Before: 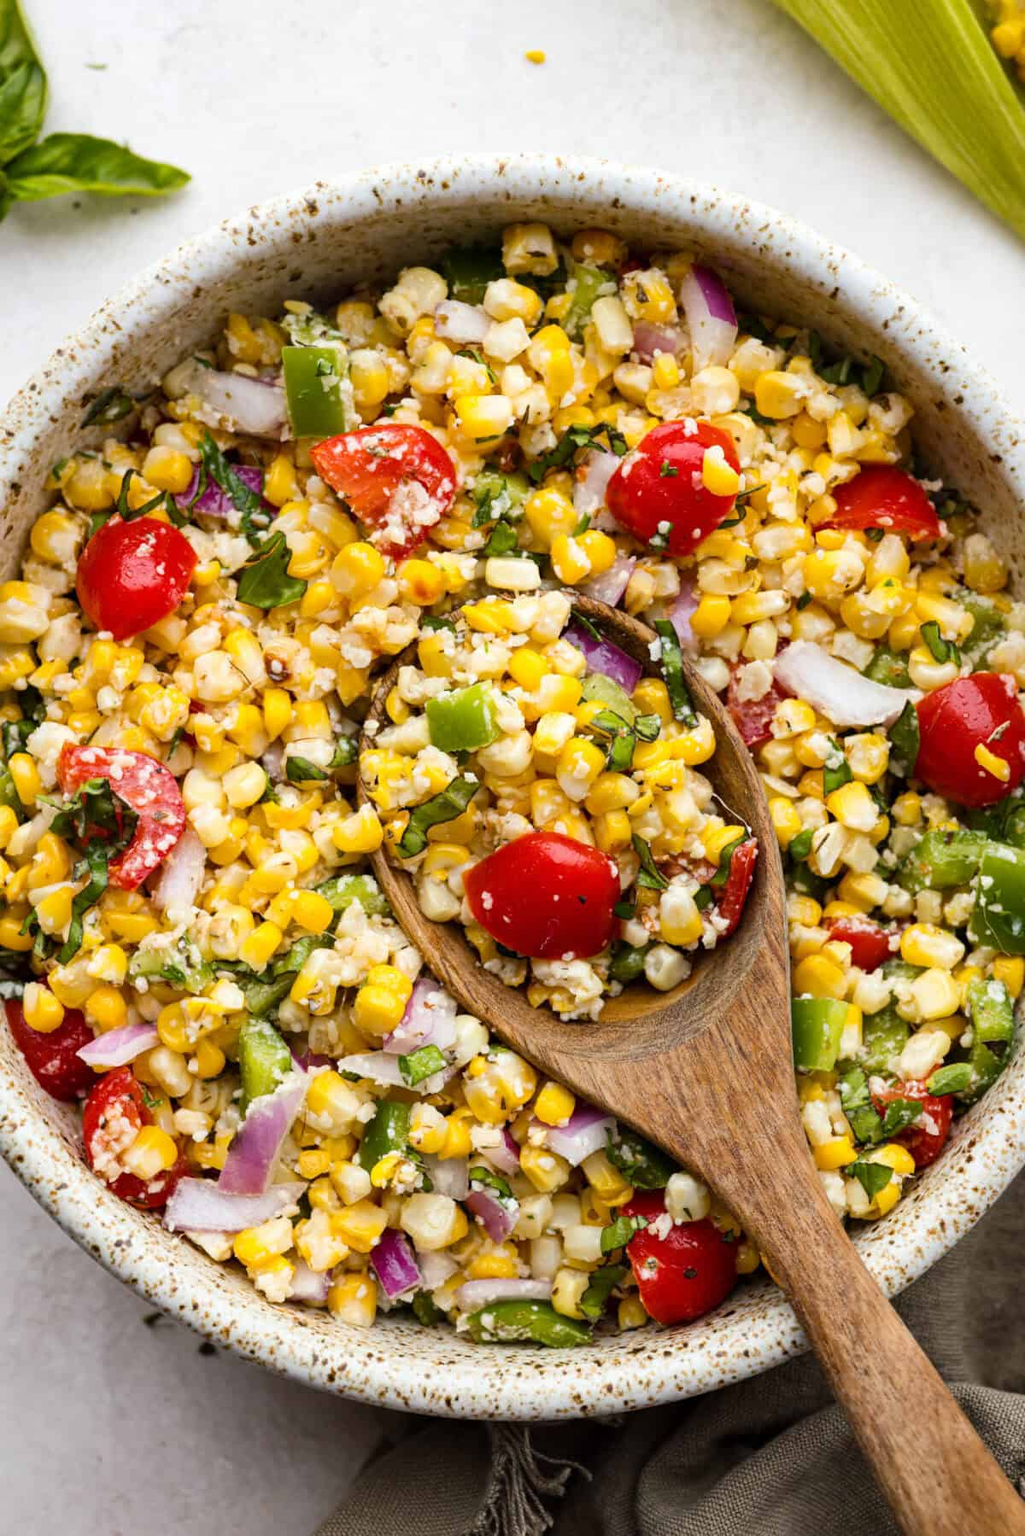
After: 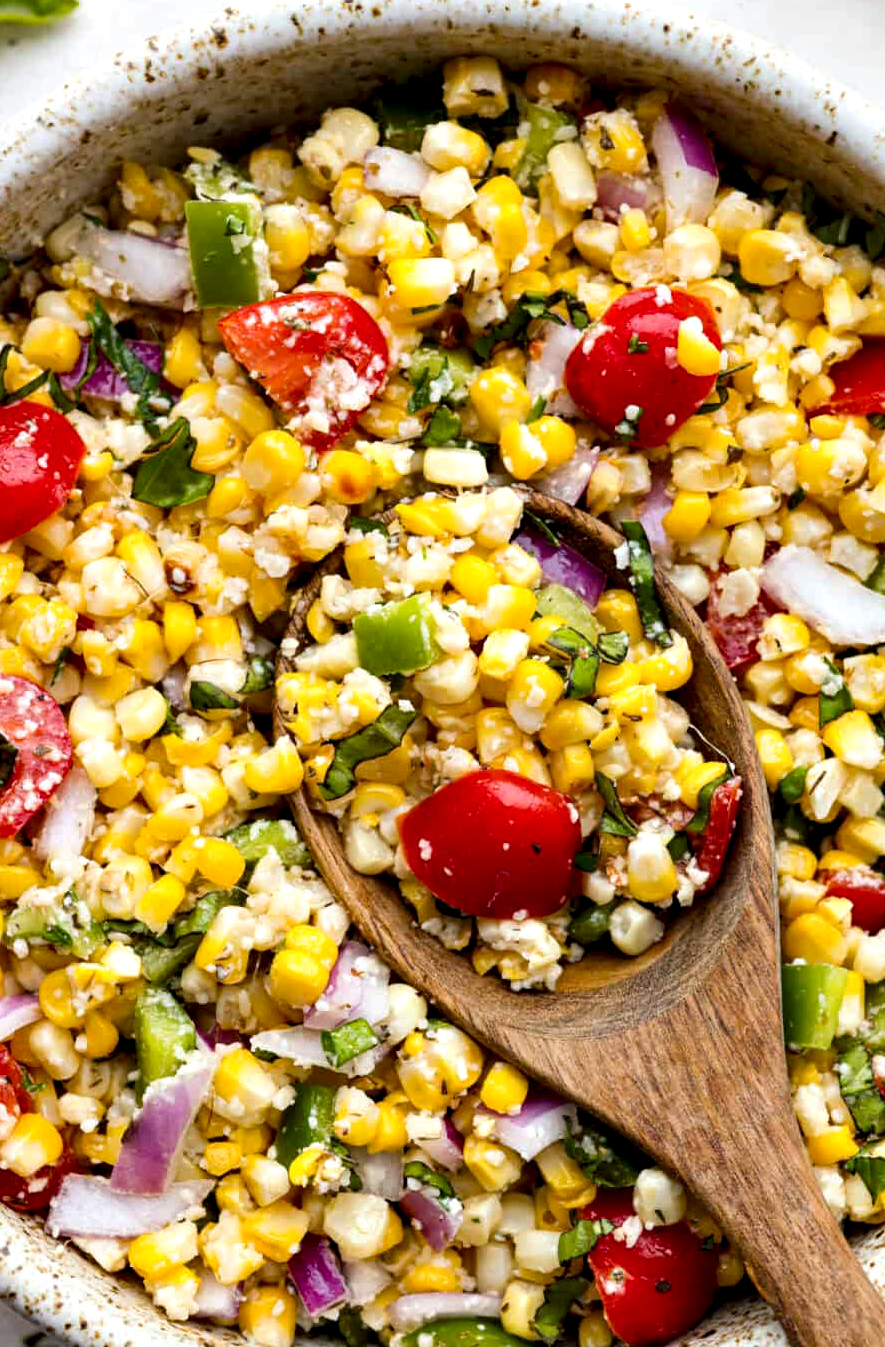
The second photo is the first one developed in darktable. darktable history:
crop and rotate: left 12.158%, top 11.441%, right 14.045%, bottom 13.643%
contrast equalizer: y [[0.6 ×6], [0.55 ×6], [0 ×6], [0 ×6], [0 ×6]], mix 0.523
